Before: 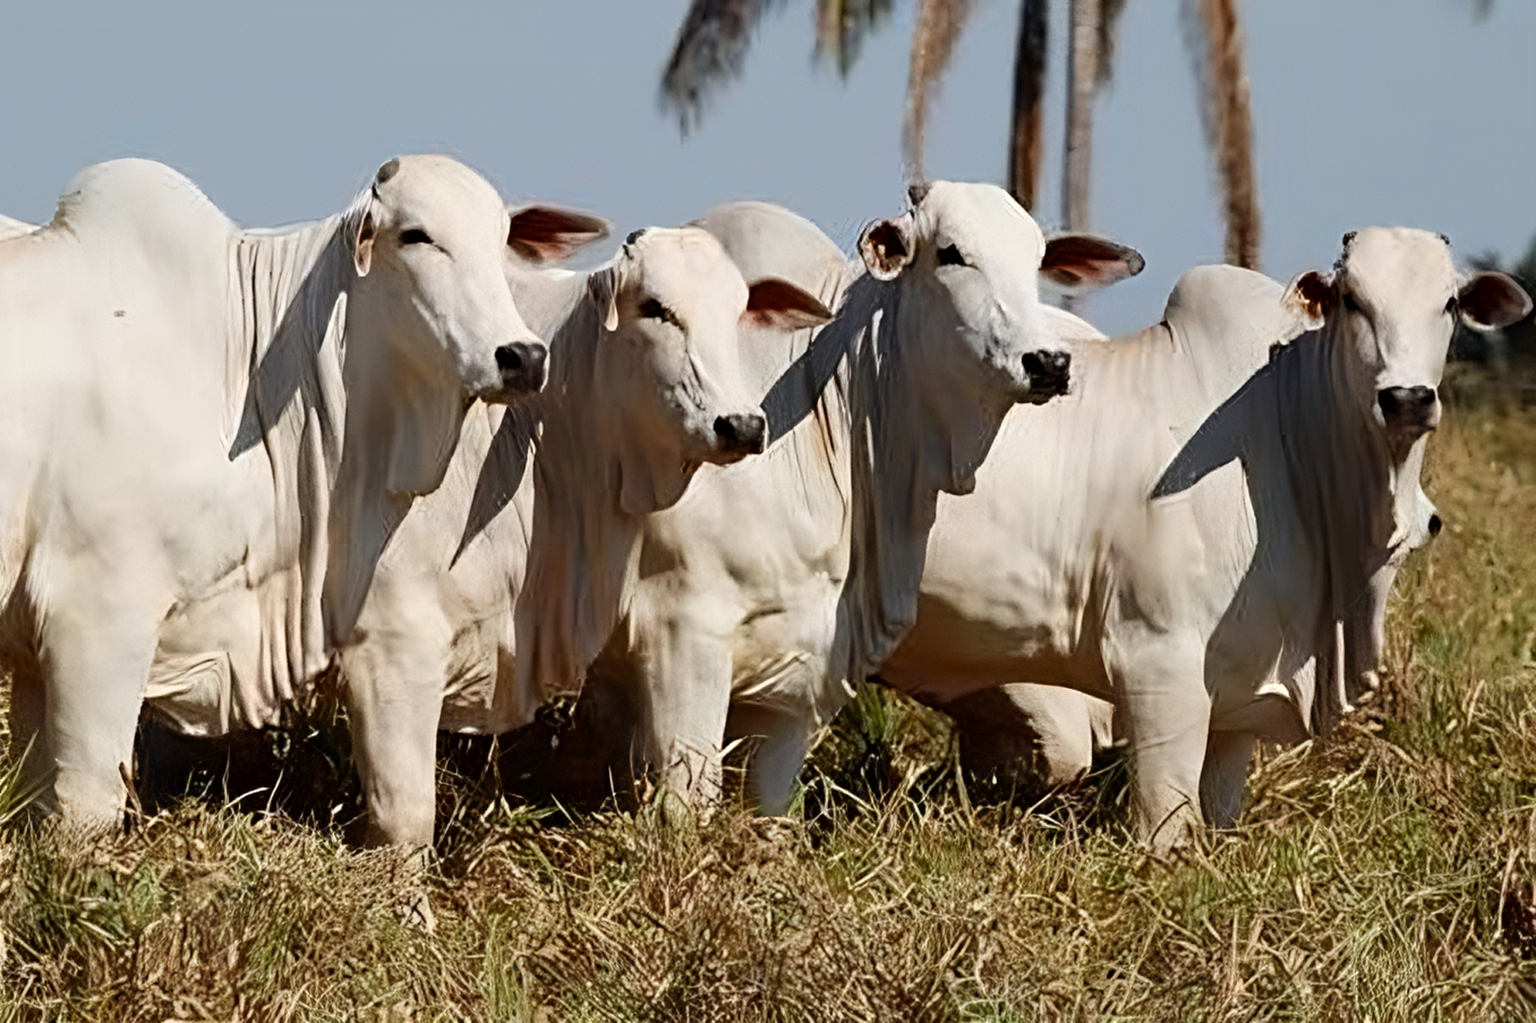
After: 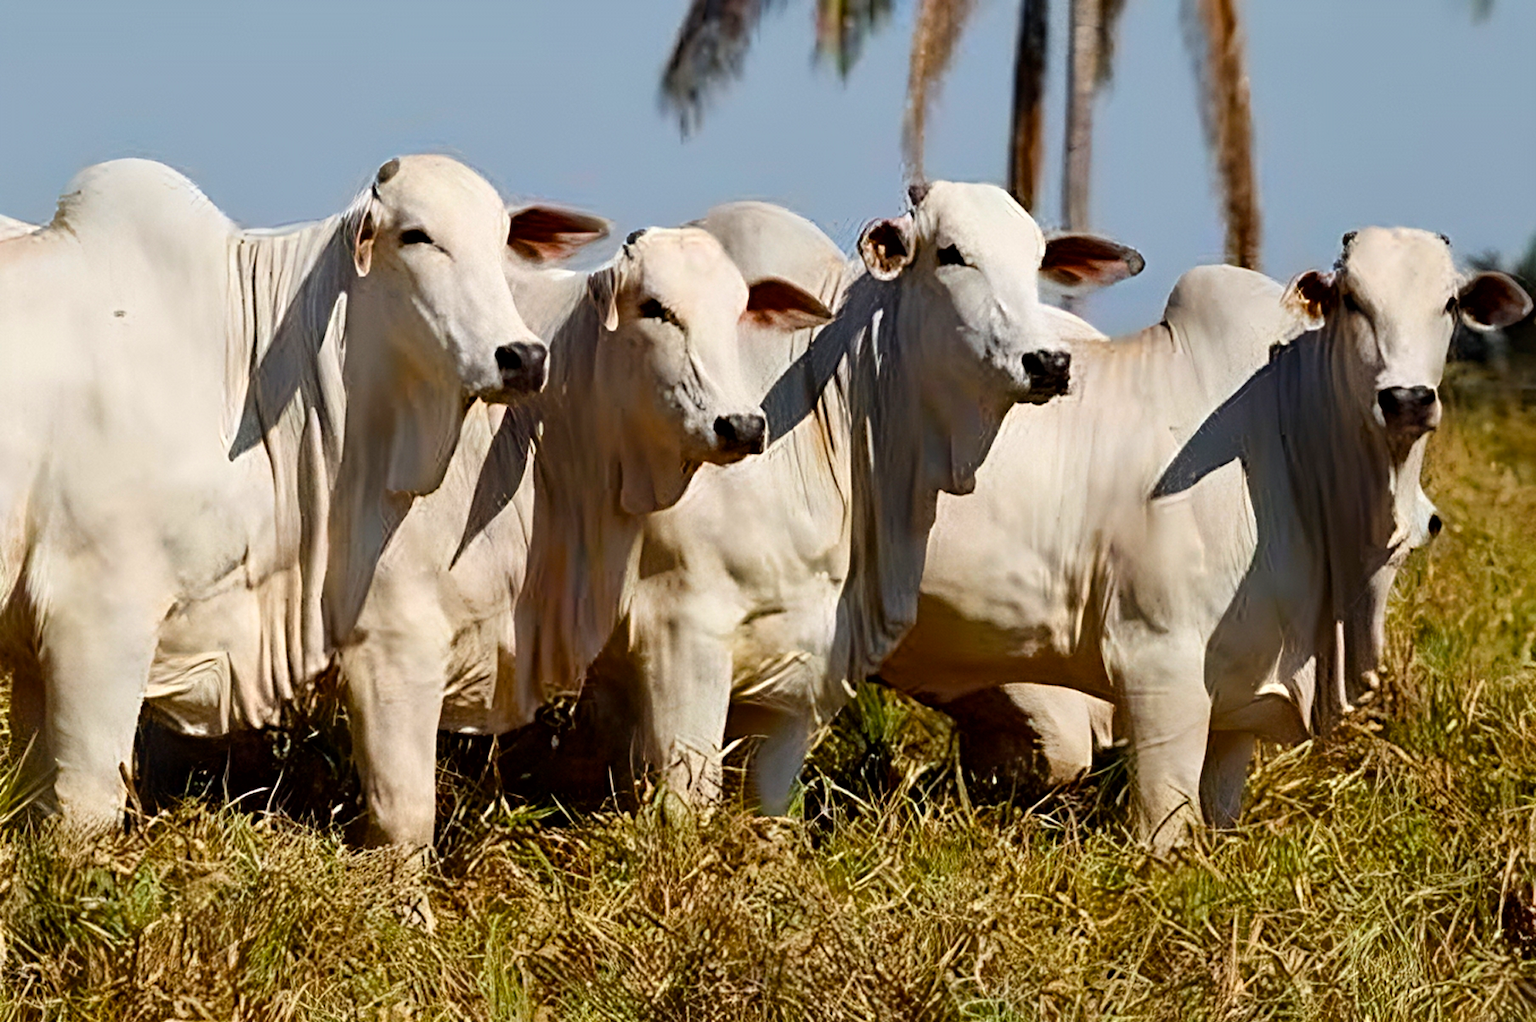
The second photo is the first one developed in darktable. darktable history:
color balance rgb: perceptual saturation grading › global saturation 30%, global vibrance 20%
local contrast: mode bilateral grid, contrast 20, coarseness 50, detail 120%, midtone range 0.2
exposure: compensate highlight preservation false
